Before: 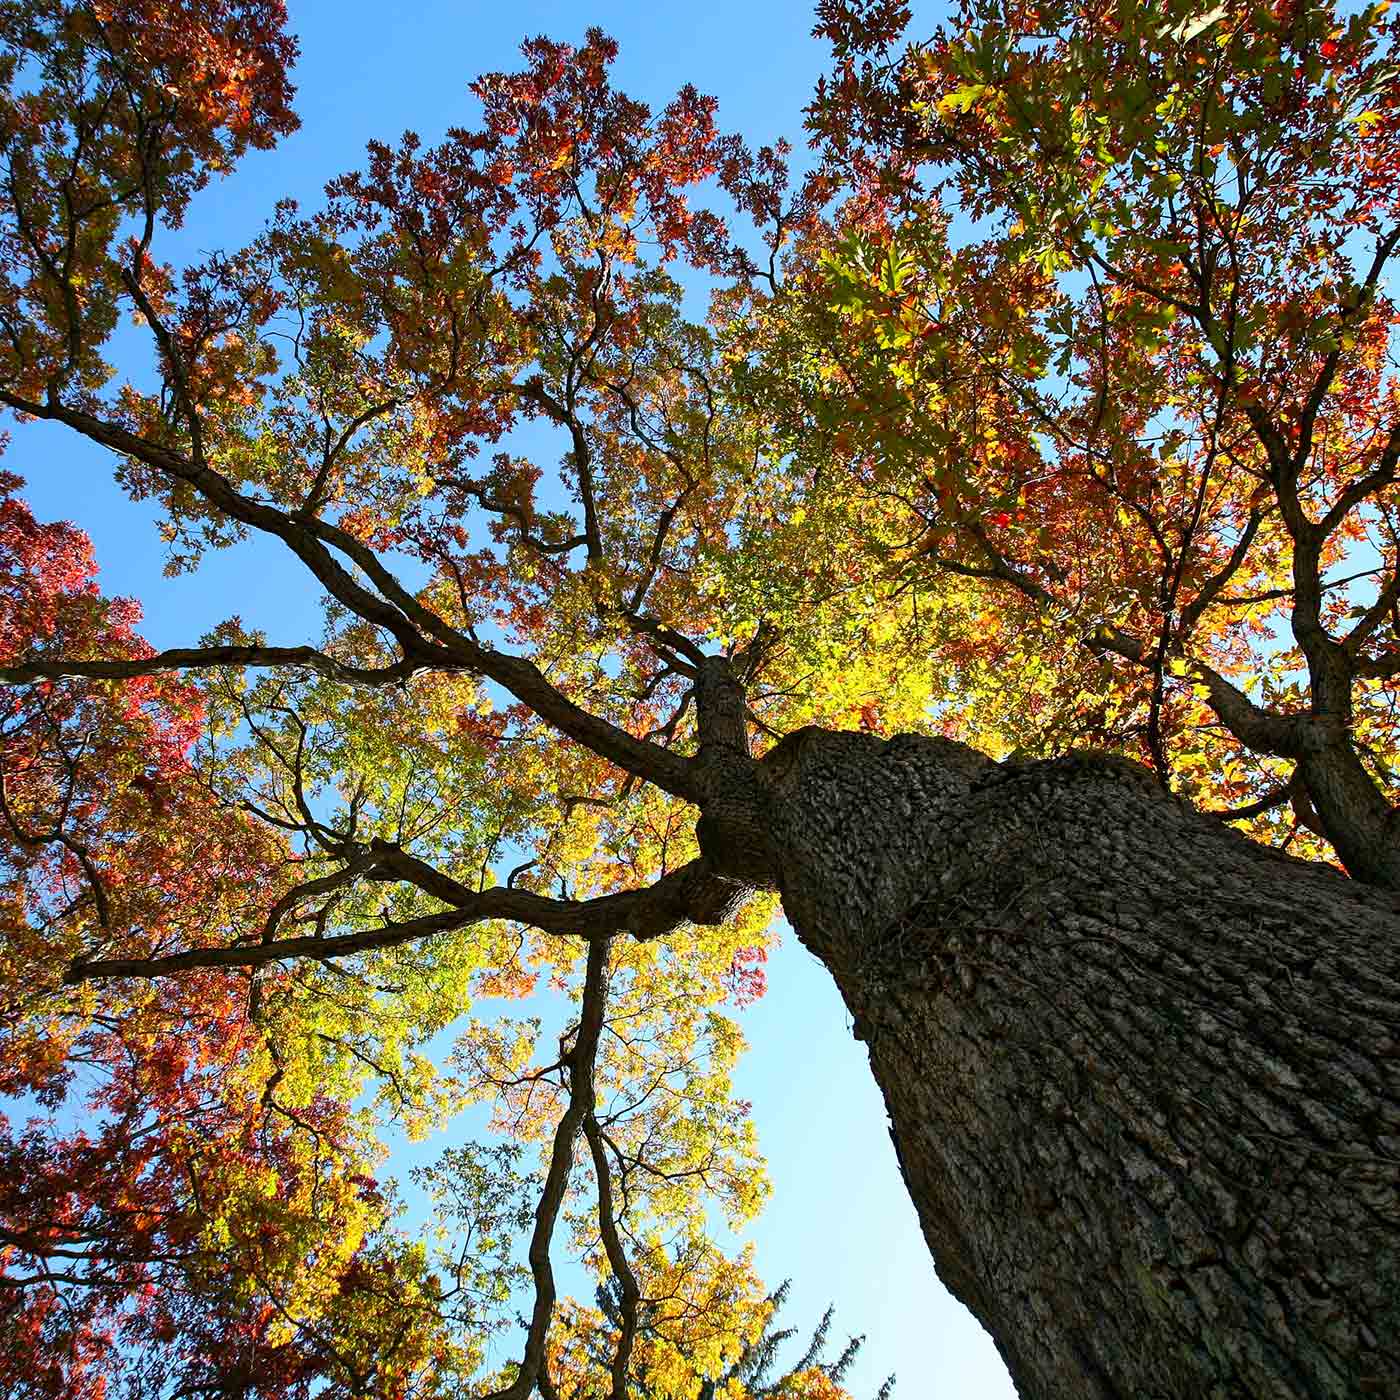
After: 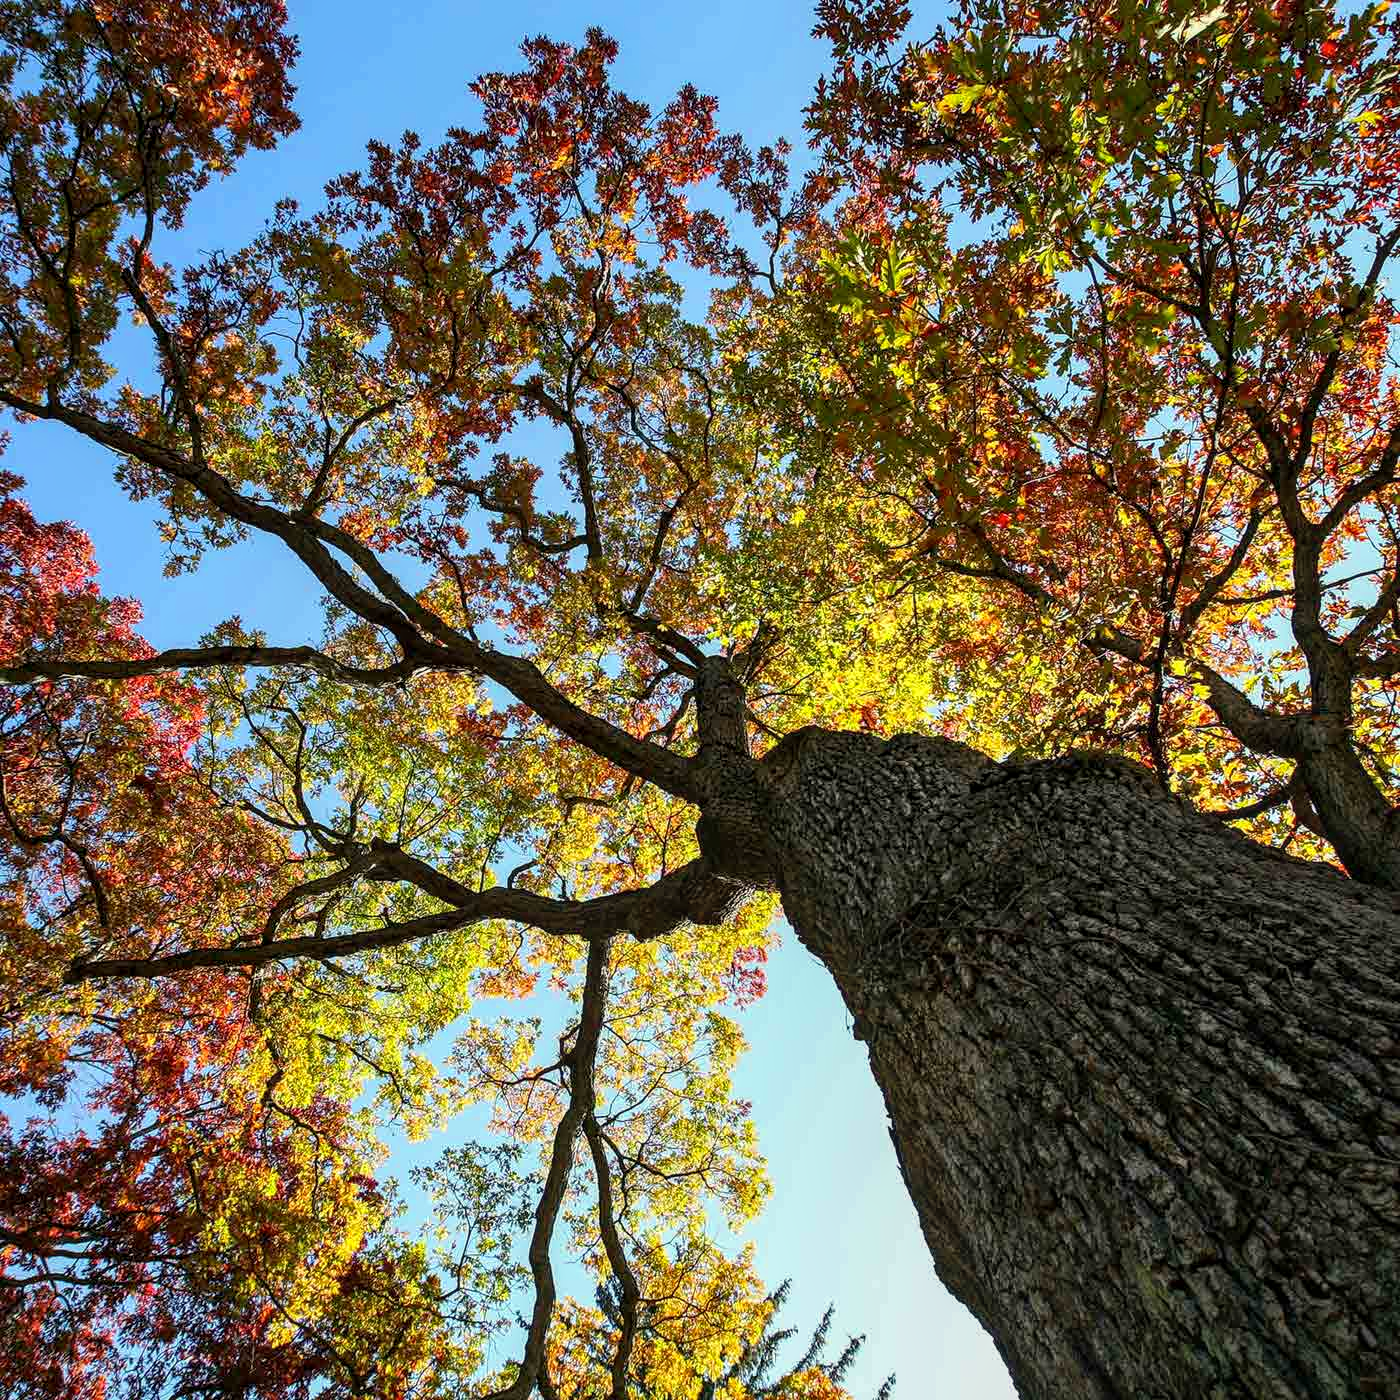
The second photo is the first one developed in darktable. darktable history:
local contrast: detail 130%
color correction: highlights b* 3
